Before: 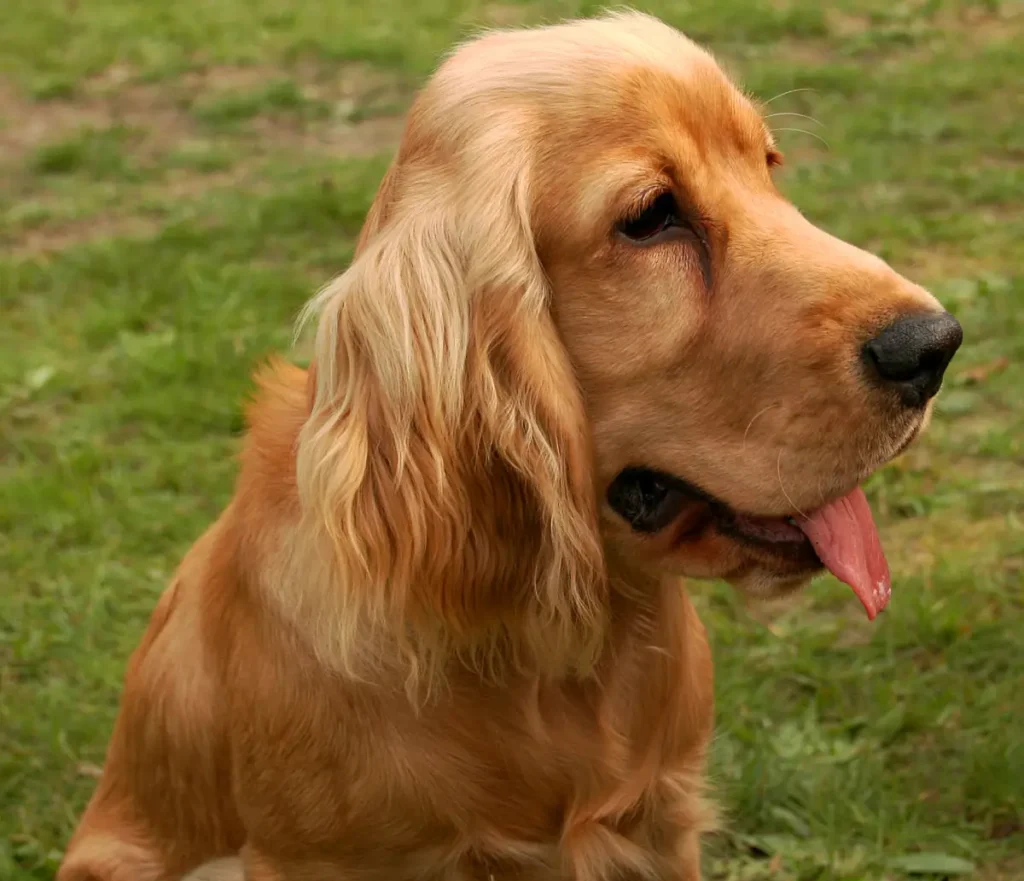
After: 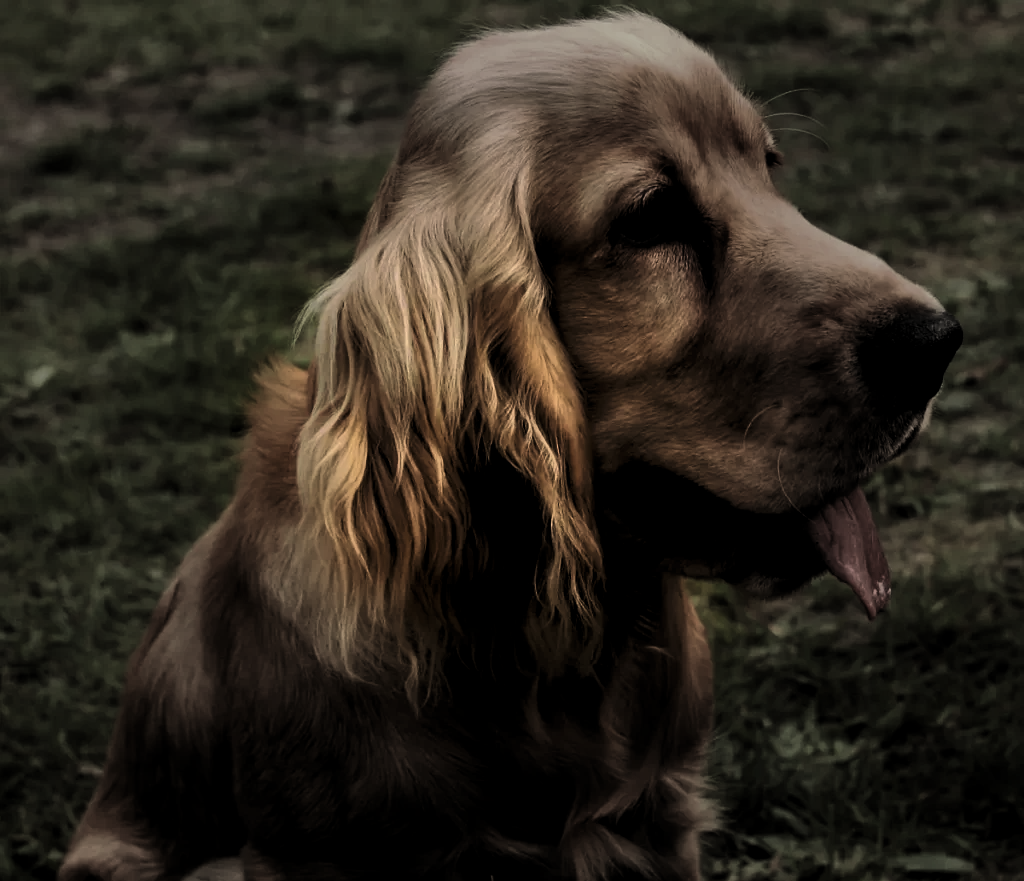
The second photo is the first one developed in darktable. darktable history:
vignetting: fall-off start 31.28%, fall-off radius 34.64%, brightness -0.575
levels: mode automatic, black 8.58%, gray 59.42%, levels [0, 0.445, 1]
shadows and highlights: shadows 49, highlights -41, soften with gaussian
